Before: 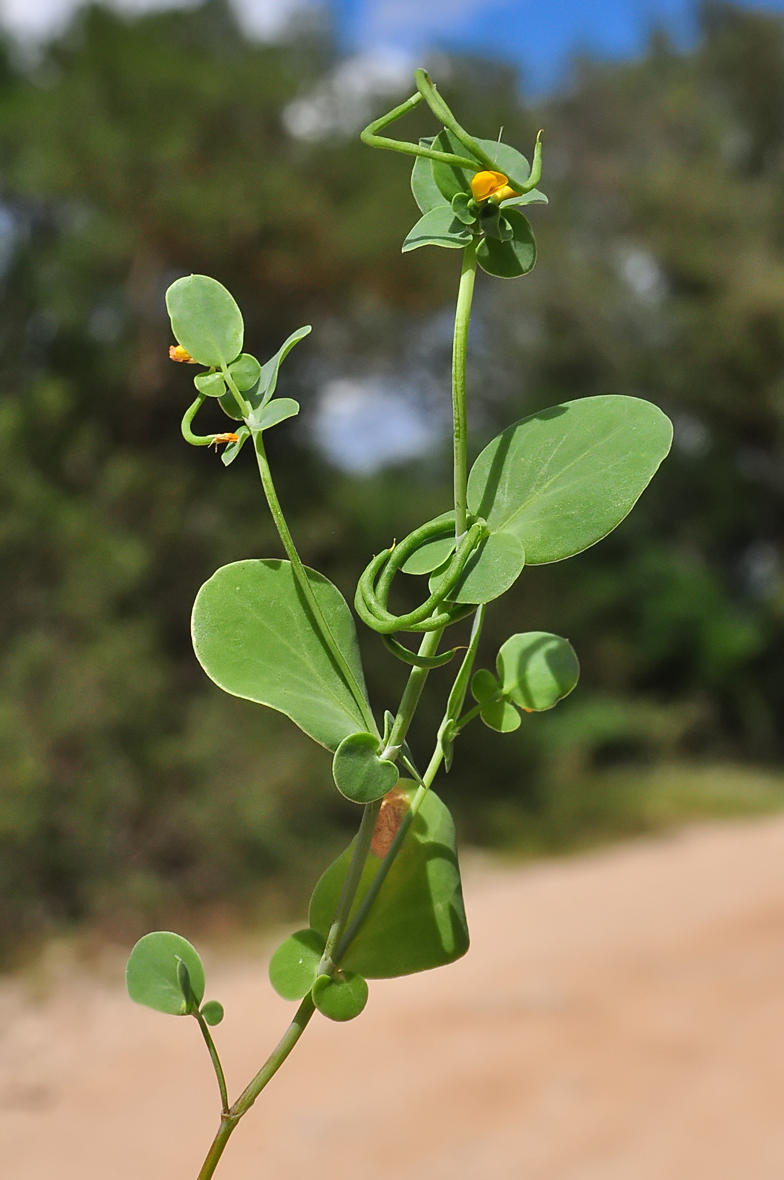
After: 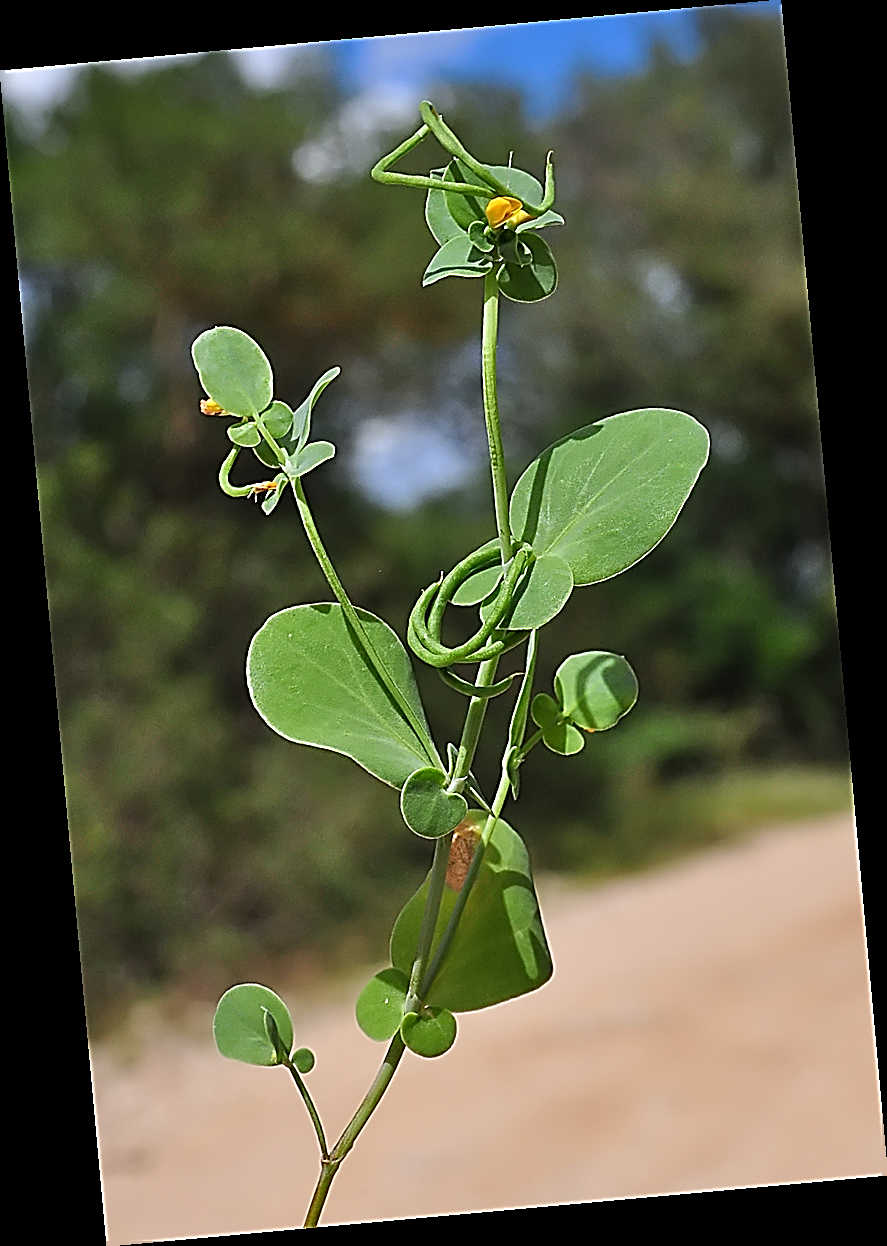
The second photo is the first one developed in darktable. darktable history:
white balance: red 0.974, blue 1.044
sharpen: amount 2
rotate and perspective: rotation -5.2°, automatic cropping off
